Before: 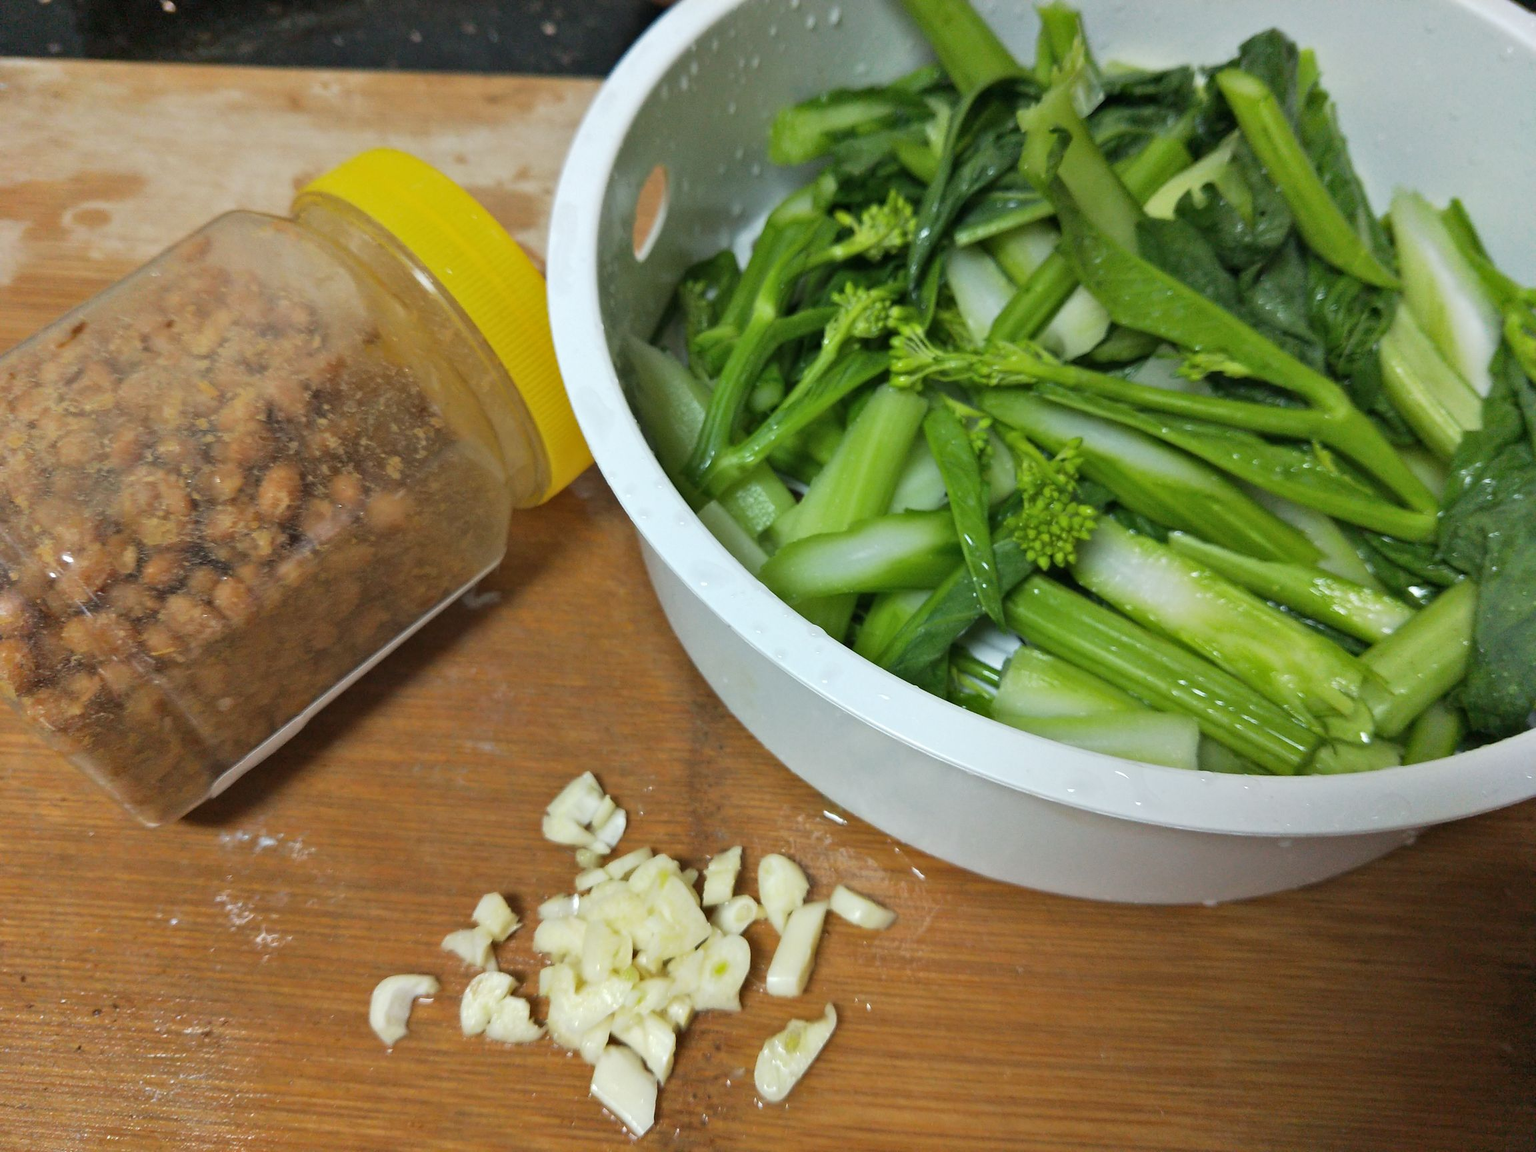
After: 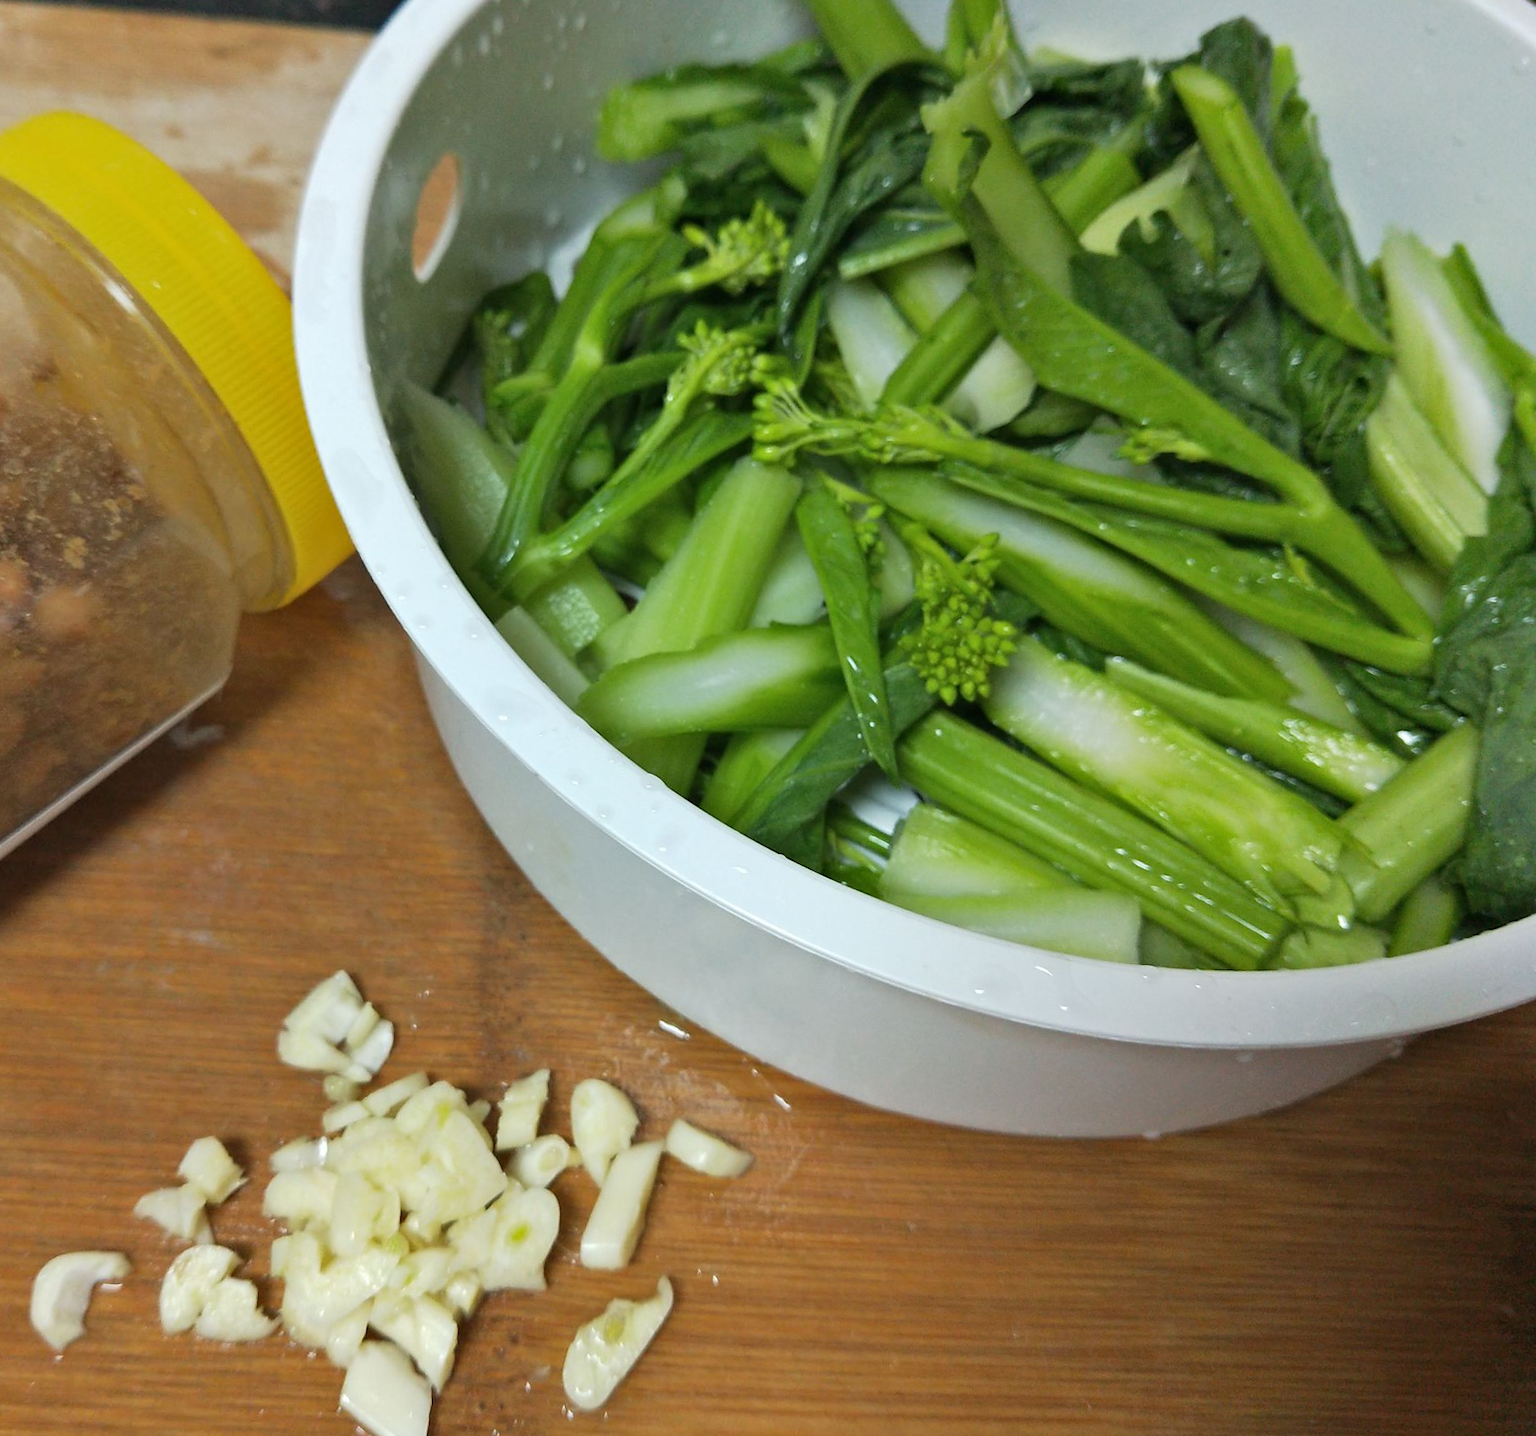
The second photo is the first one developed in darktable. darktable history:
rotate and perspective: rotation 0.679°, lens shift (horizontal) 0.136, crop left 0.009, crop right 0.991, crop top 0.078, crop bottom 0.95
crop and rotate: left 24.6%
